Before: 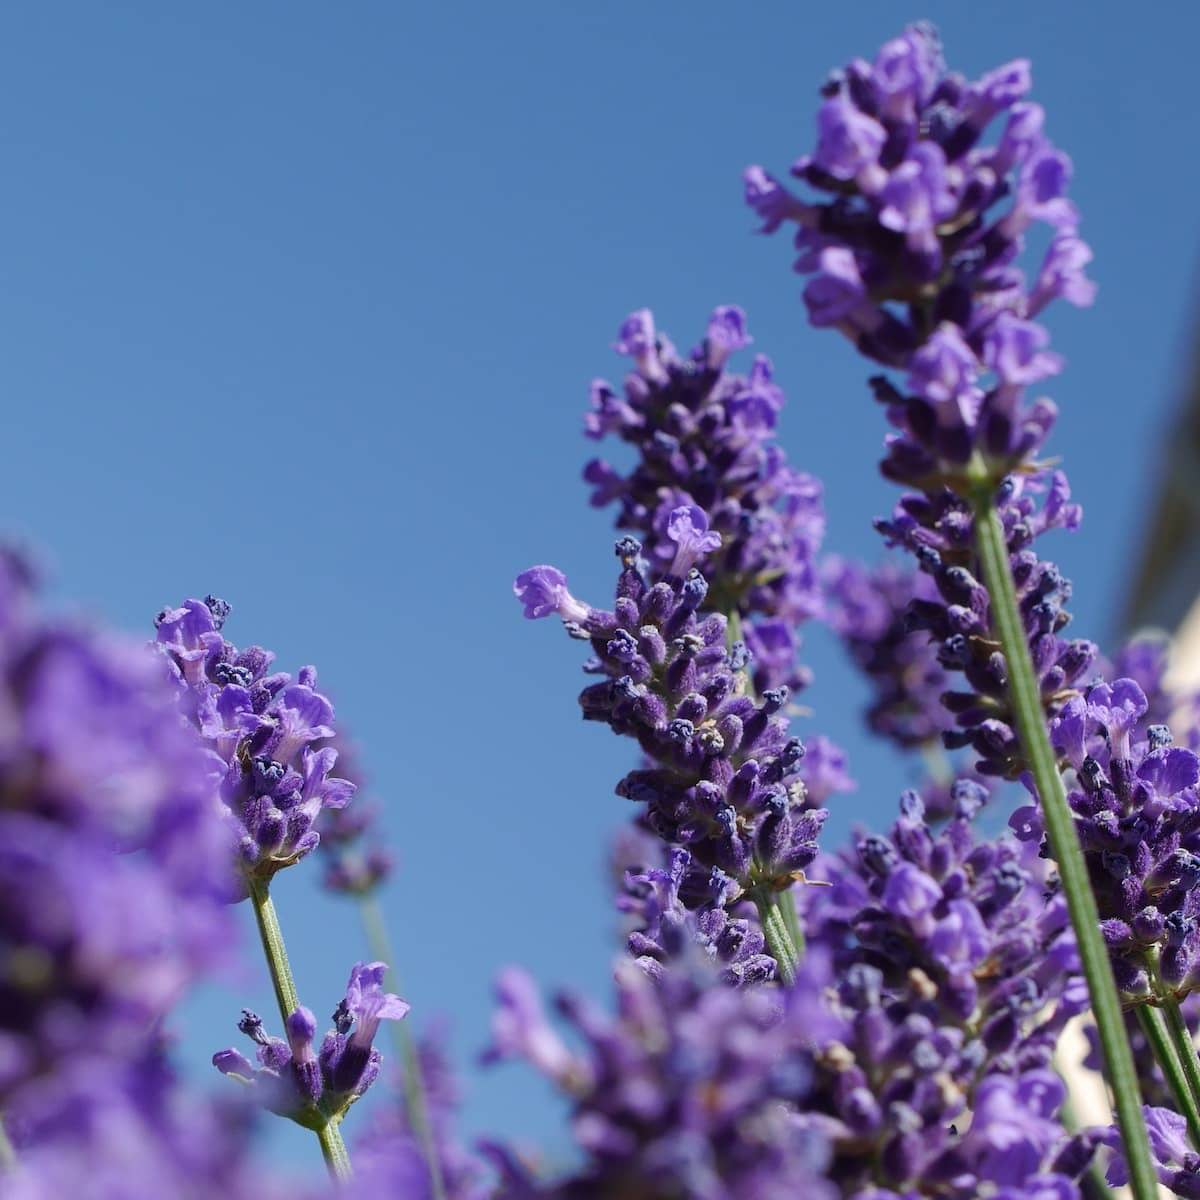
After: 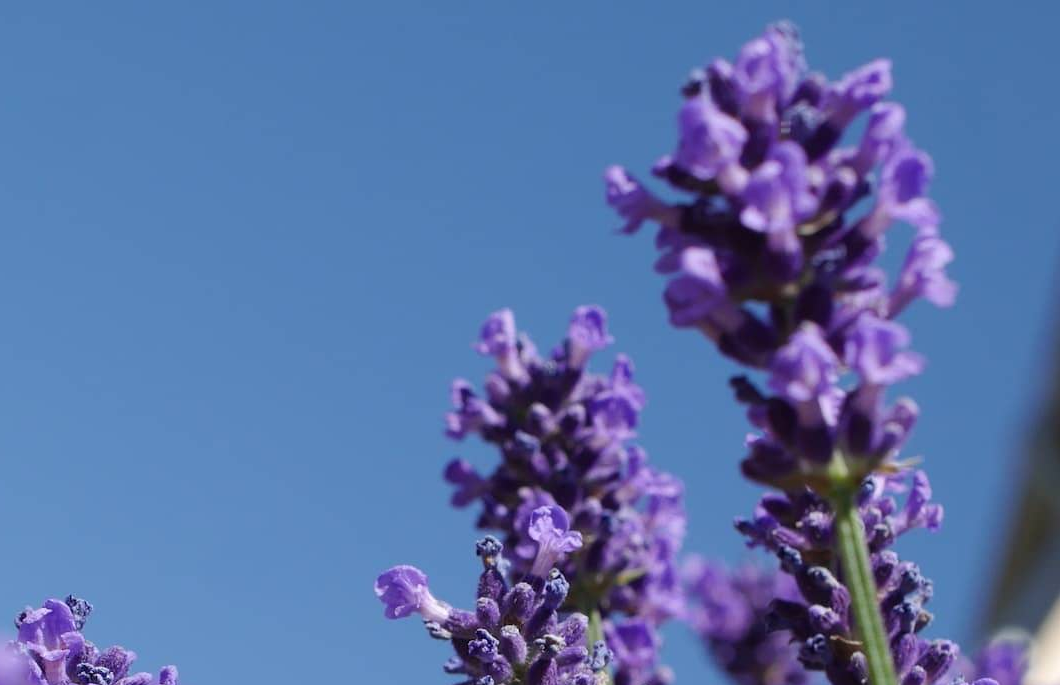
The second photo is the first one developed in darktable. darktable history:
crop and rotate: left 11.596%, bottom 42.916%
